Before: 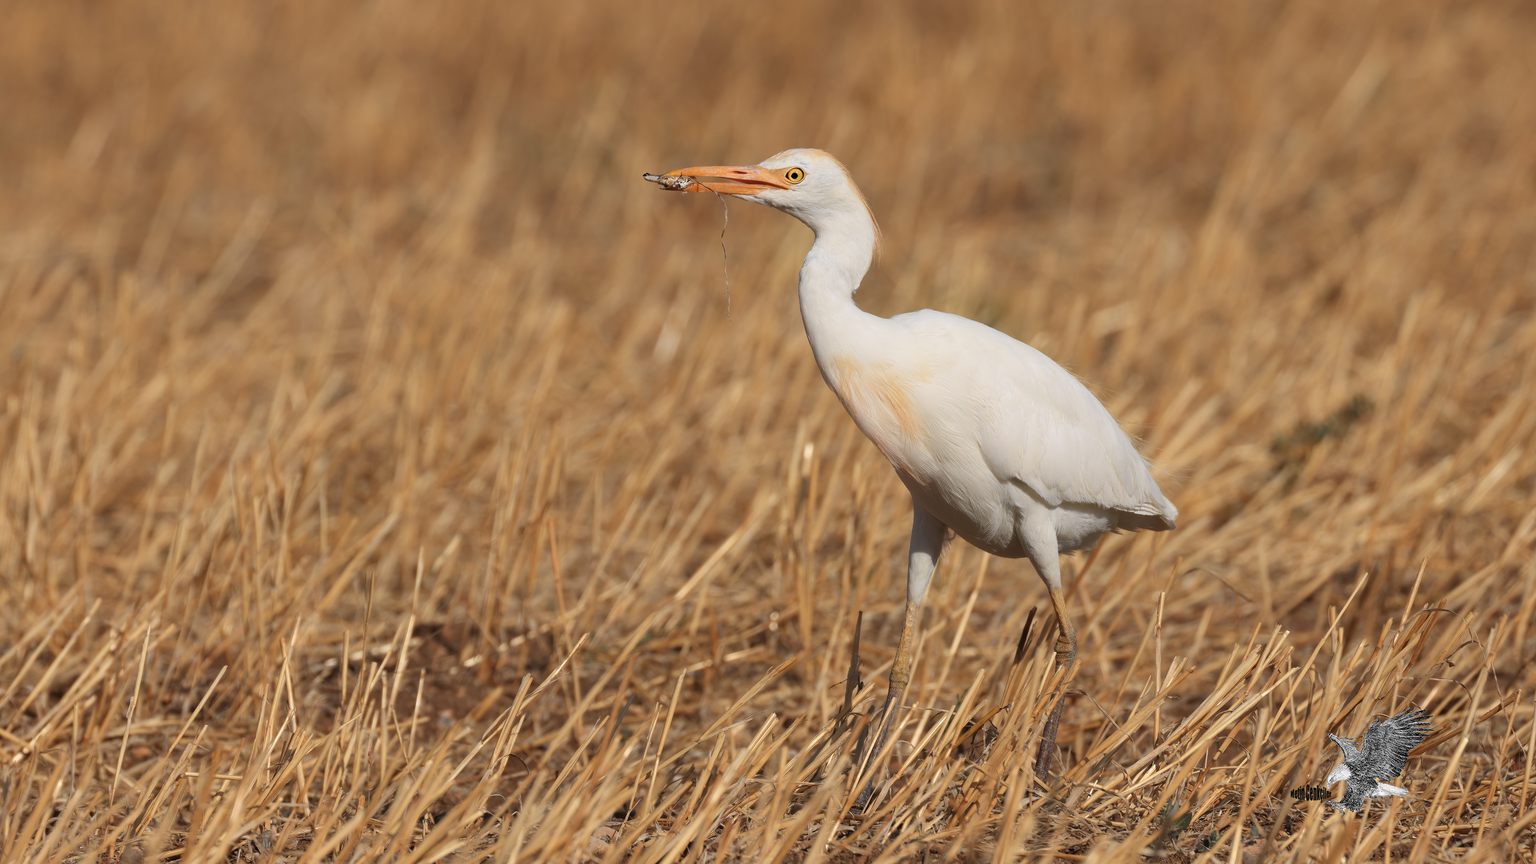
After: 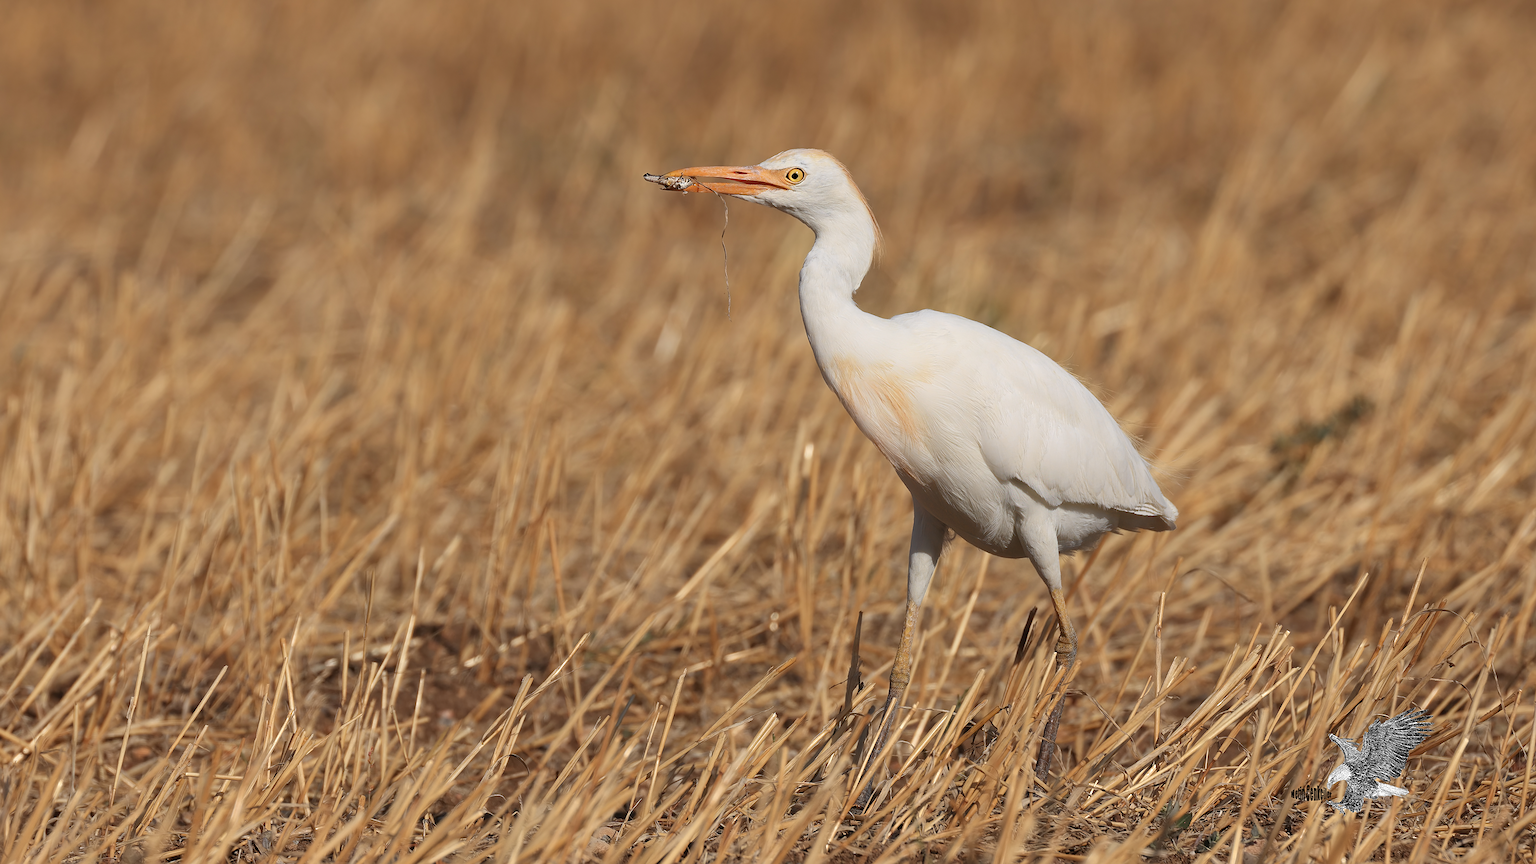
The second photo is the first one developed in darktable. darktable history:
sharpen: on, module defaults
contrast brightness saturation: saturation -0.039
